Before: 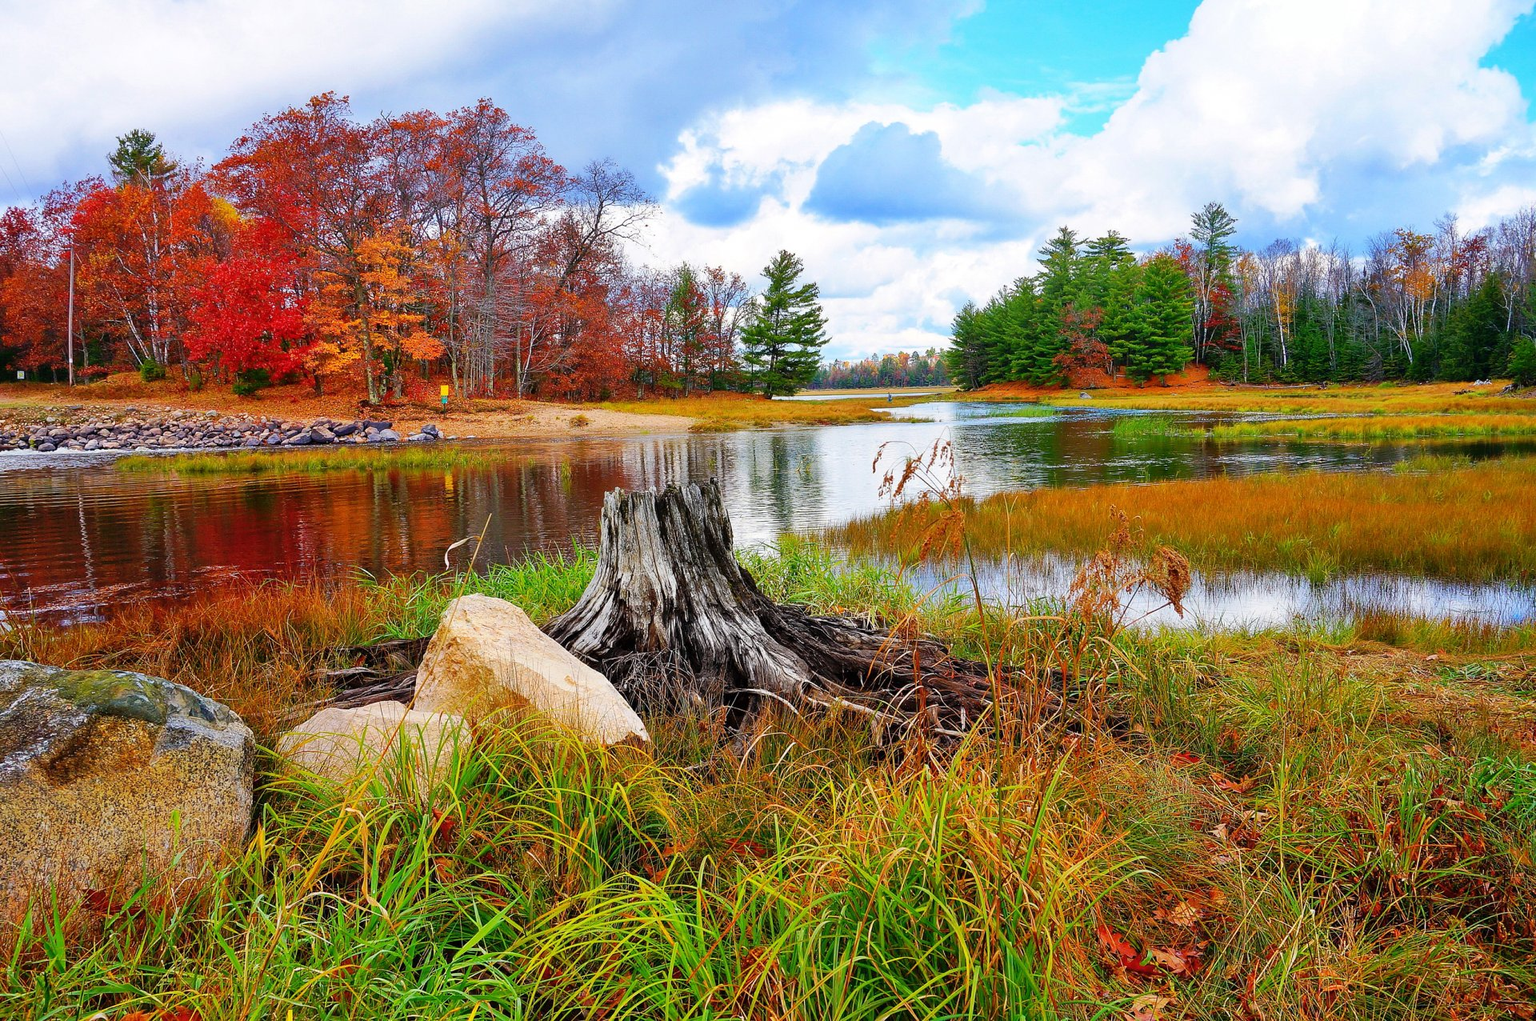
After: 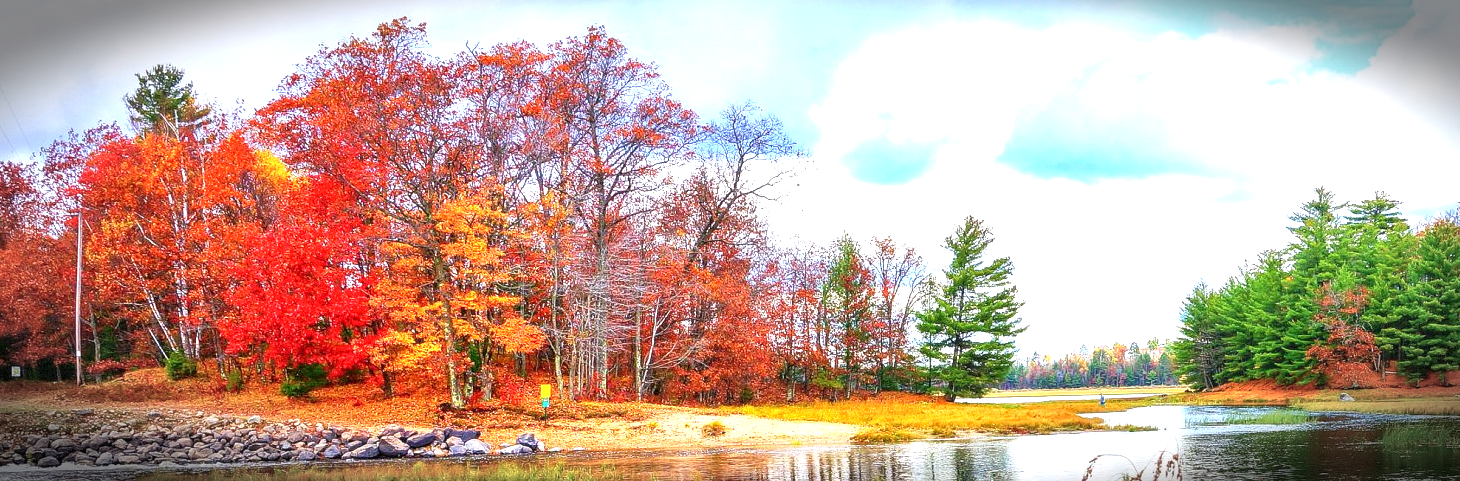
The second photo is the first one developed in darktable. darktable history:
exposure: black level correction 0, exposure 1.194 EV, compensate highlight preservation false
crop: left 0.528%, top 7.641%, right 23.398%, bottom 54.594%
vignetting: brightness -0.883, automatic ratio true, dithering 8-bit output
tone equalizer: on, module defaults
local contrast: on, module defaults
